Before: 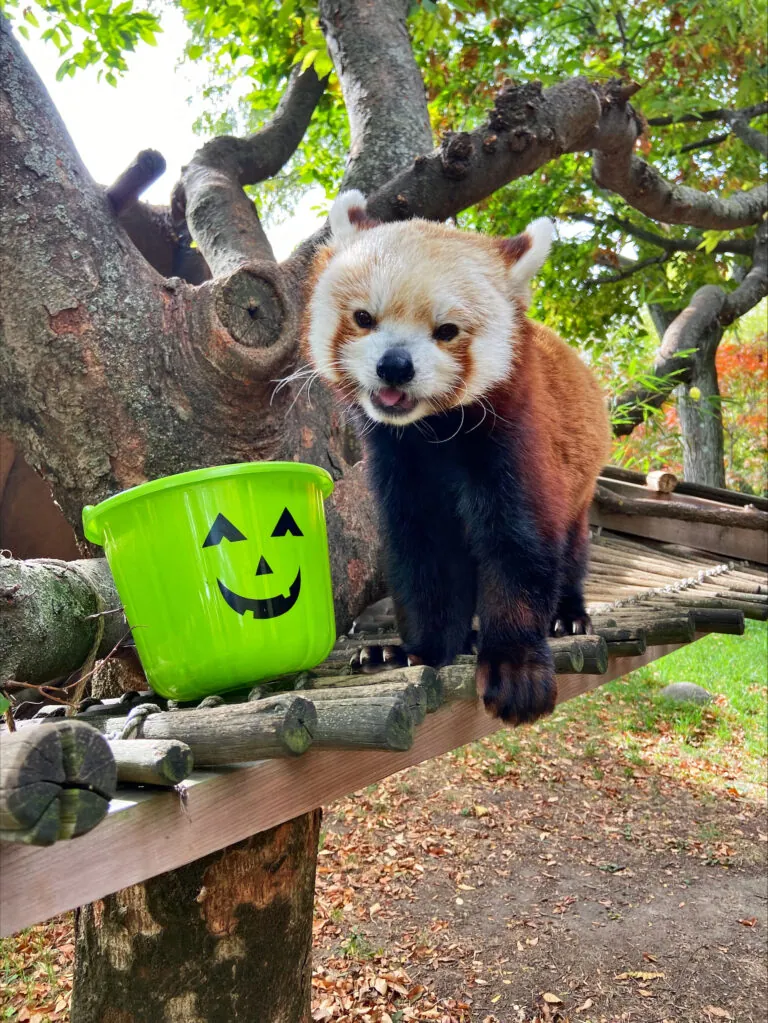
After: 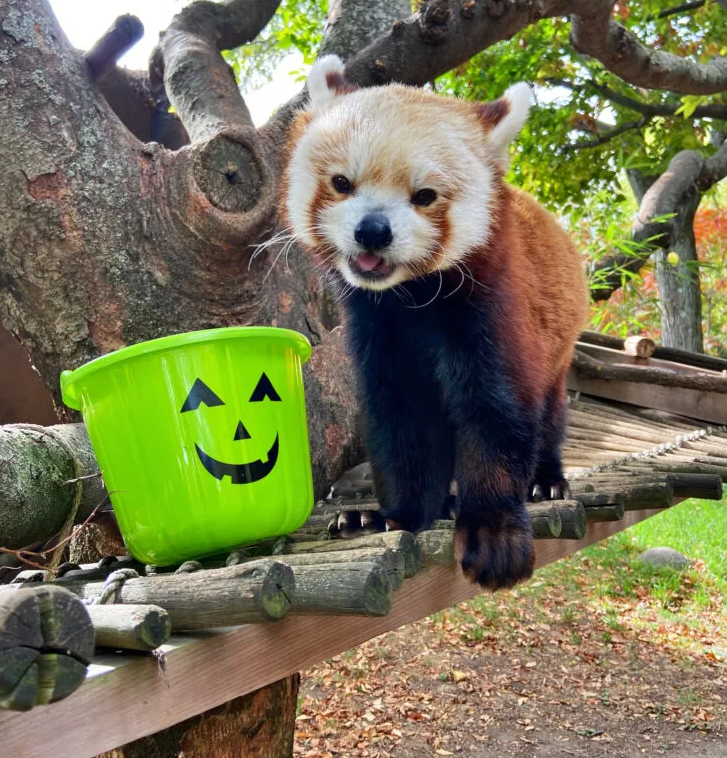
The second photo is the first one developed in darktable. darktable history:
crop and rotate: left 2.947%, top 13.262%, right 2.373%, bottom 12.62%
color zones: curves: ch0 [(0.068, 0.464) (0.25, 0.5) (0.48, 0.508) (0.75, 0.536) (0.886, 0.476) (0.967, 0.456)]; ch1 [(0.066, 0.456) (0.25, 0.5) (0.616, 0.508) (0.746, 0.56) (0.934, 0.444)]
